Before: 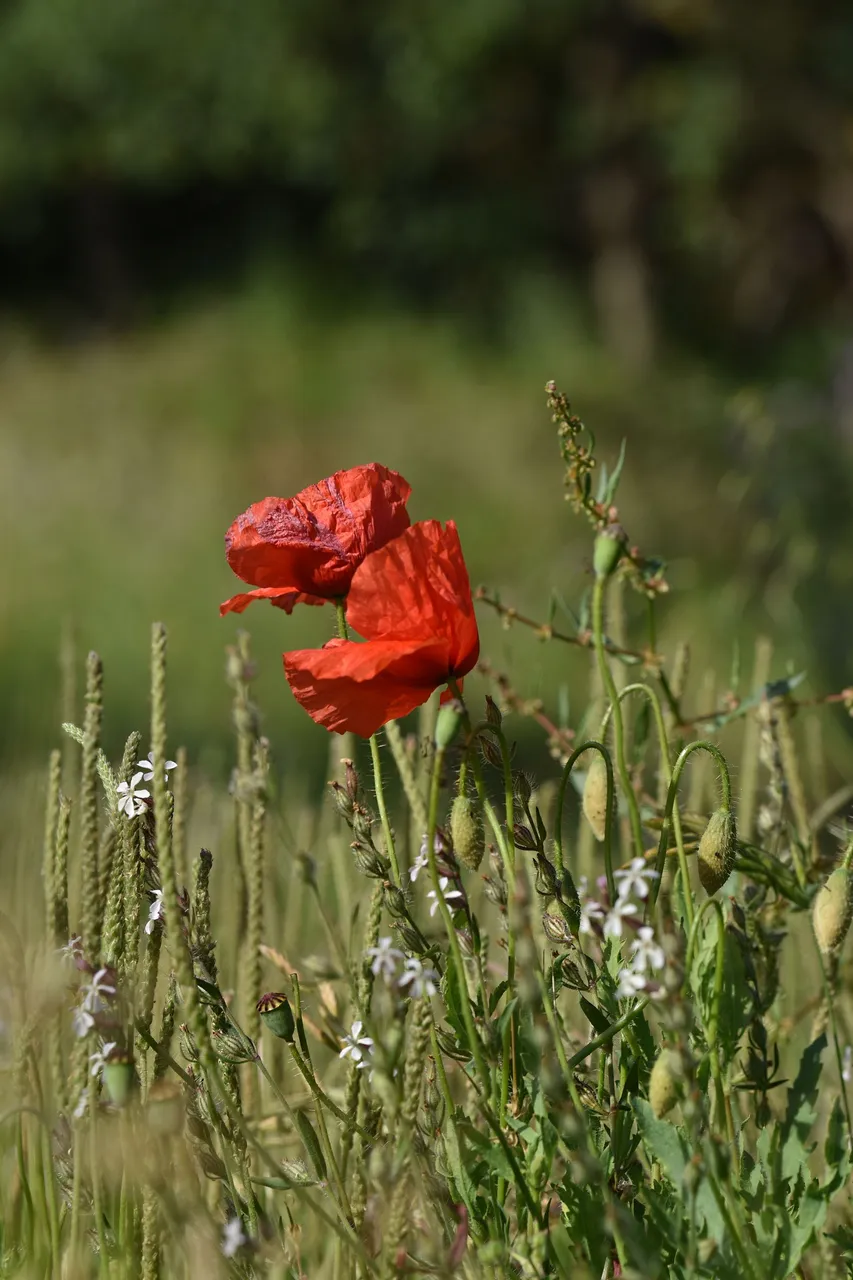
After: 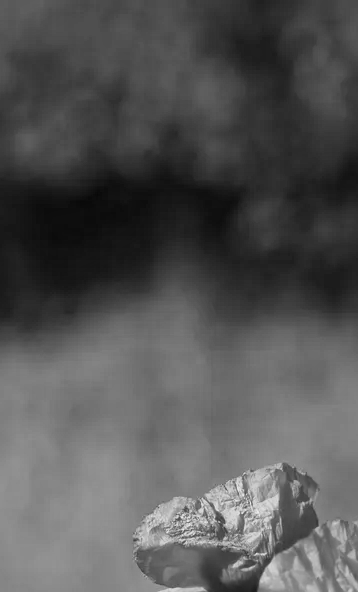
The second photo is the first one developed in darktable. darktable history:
global tonemap: drago (1, 100), detail 1
exposure: exposure 0.2 EV, compensate highlight preservation false
contrast brightness saturation: saturation -0.04
crop and rotate: left 10.817%, top 0.062%, right 47.194%, bottom 53.626%
monochrome: a 79.32, b 81.83, size 1.1
